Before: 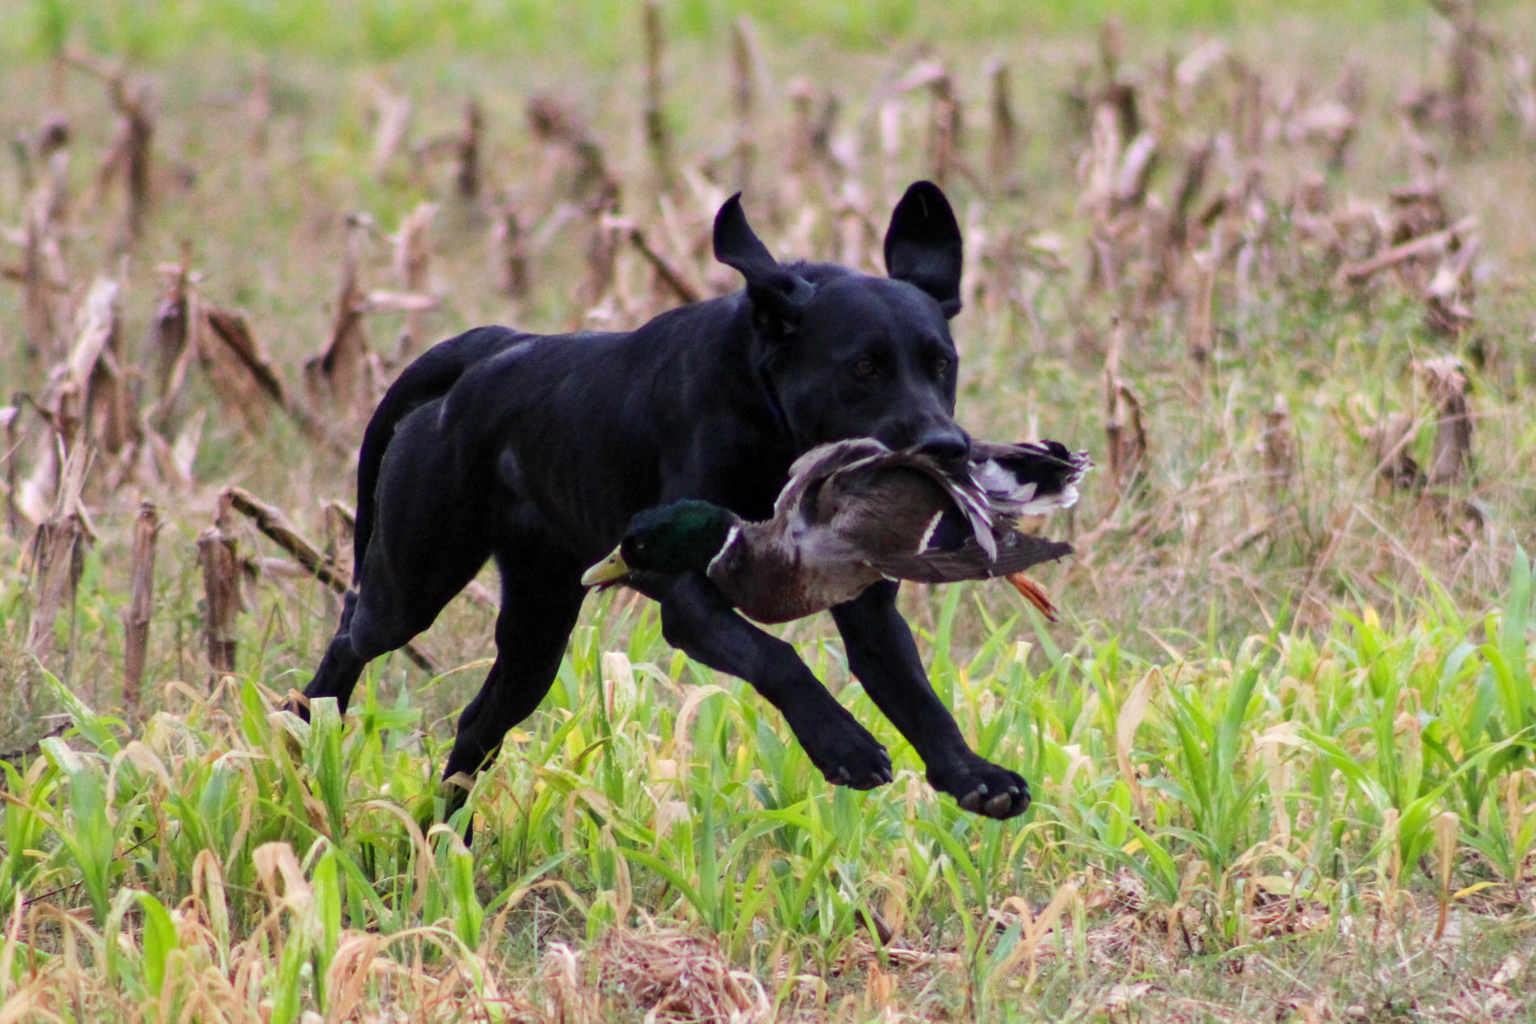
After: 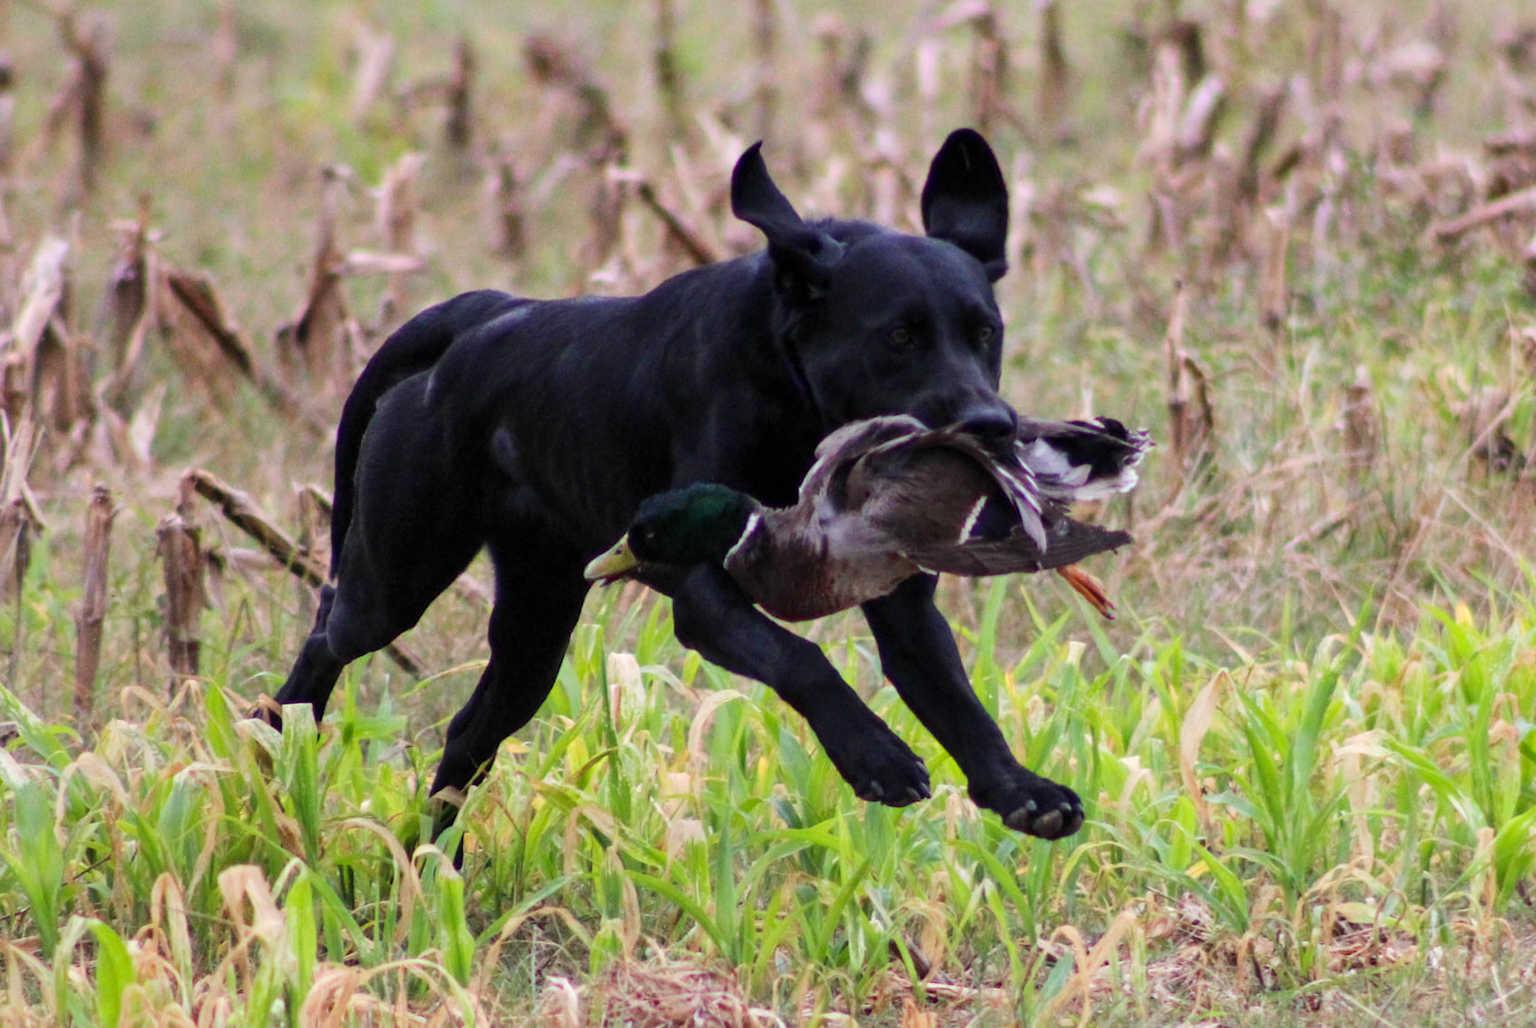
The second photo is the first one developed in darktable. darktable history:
crop: left 3.695%, top 6.456%, right 6.414%, bottom 3.315%
